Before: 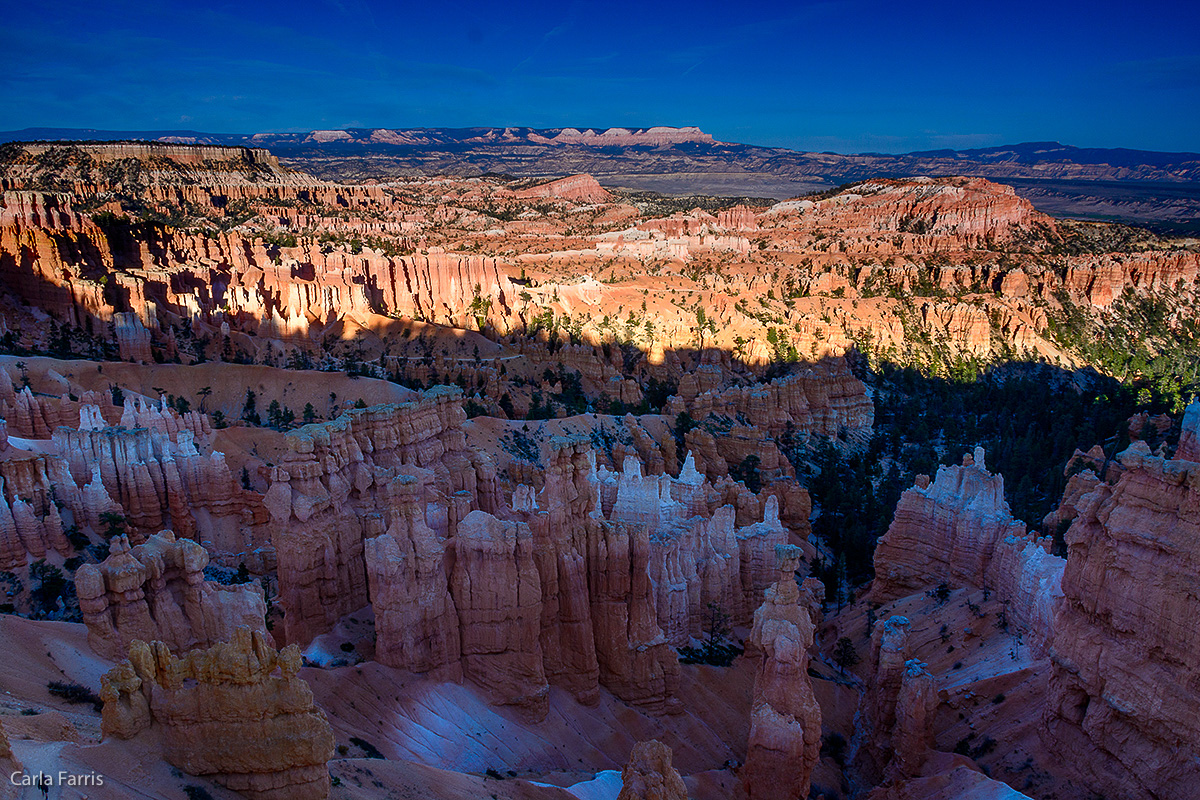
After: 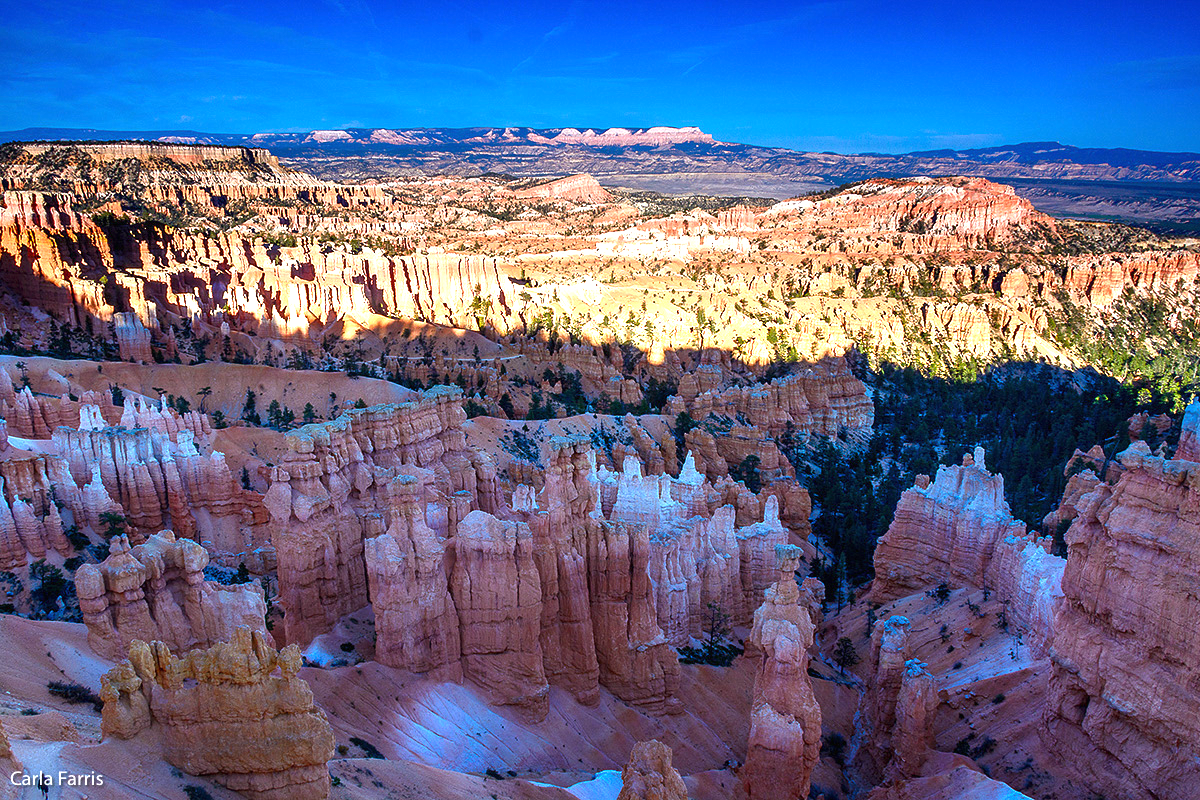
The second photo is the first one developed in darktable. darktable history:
exposure: black level correction 0, exposure 1.41 EV, compensate highlight preservation false
